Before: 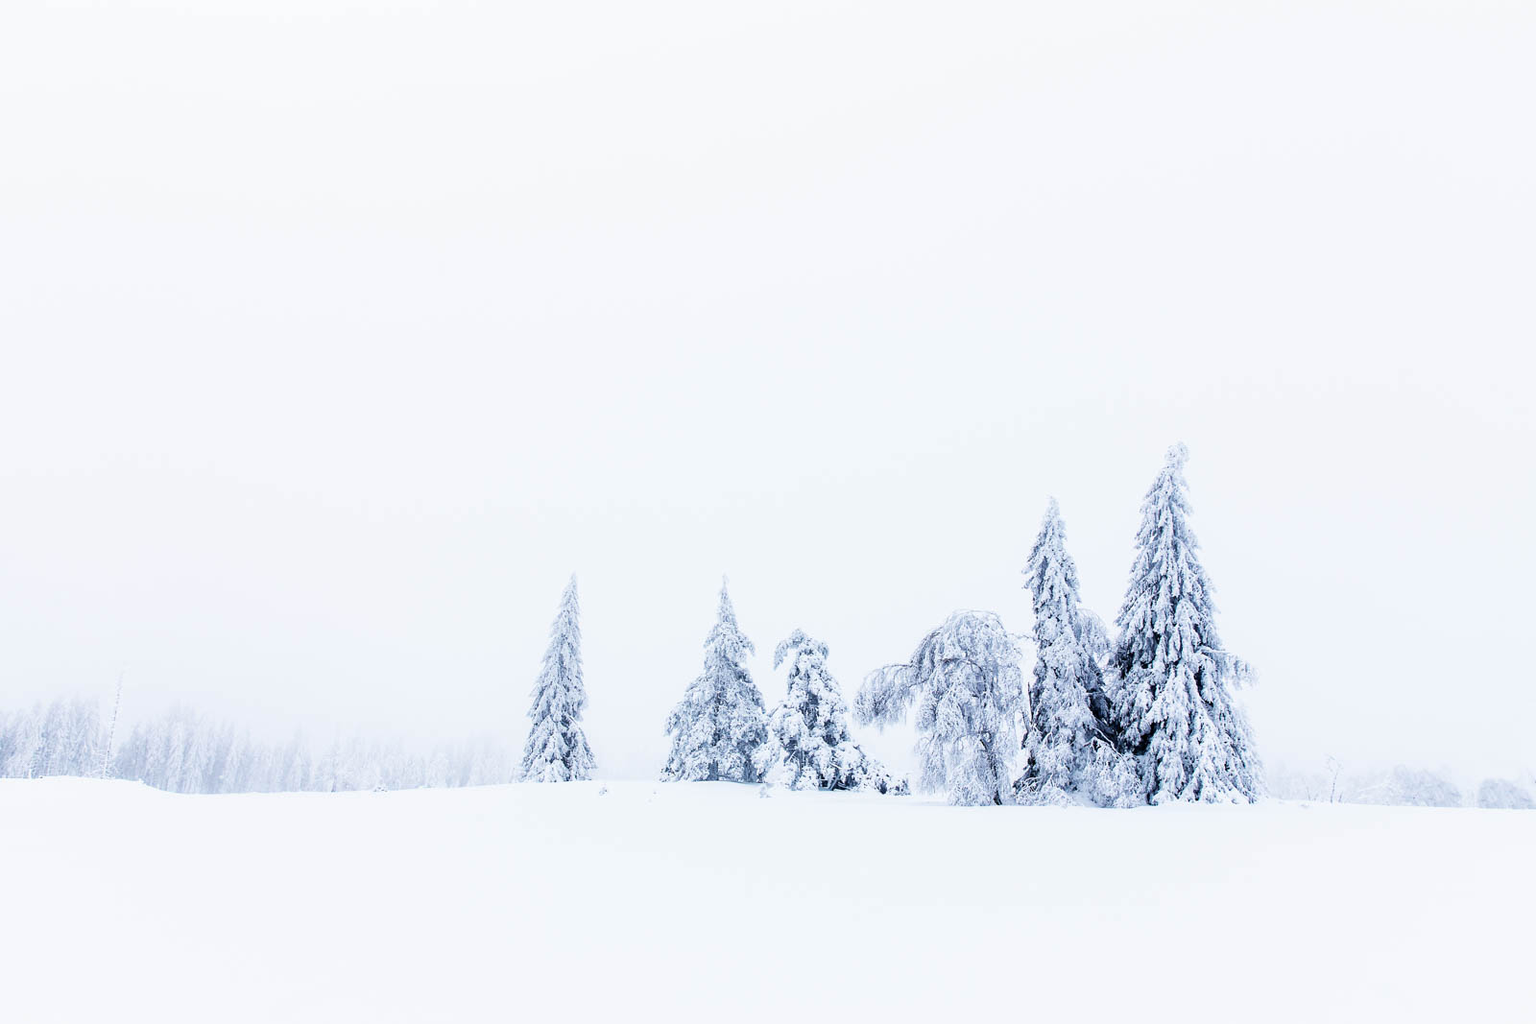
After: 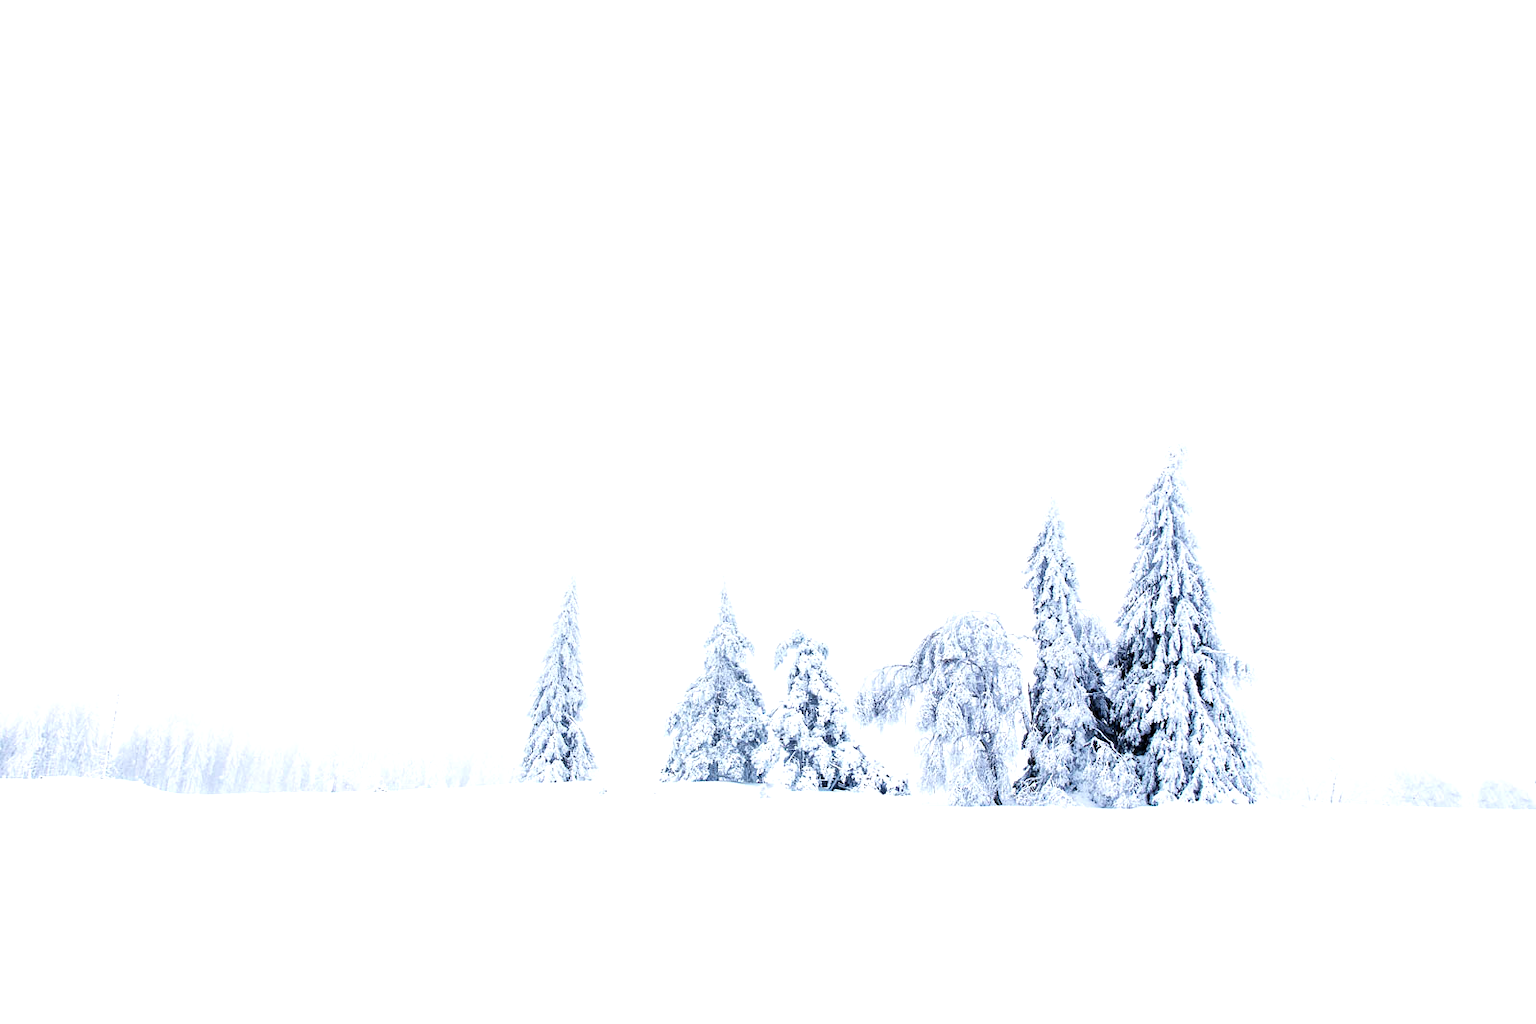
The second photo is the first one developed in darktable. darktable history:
tone equalizer: -8 EV -0.444 EV, -7 EV -0.361 EV, -6 EV -0.309 EV, -5 EV -0.219 EV, -3 EV 0.236 EV, -2 EV 0.319 EV, -1 EV 0.38 EV, +0 EV 0.416 EV
